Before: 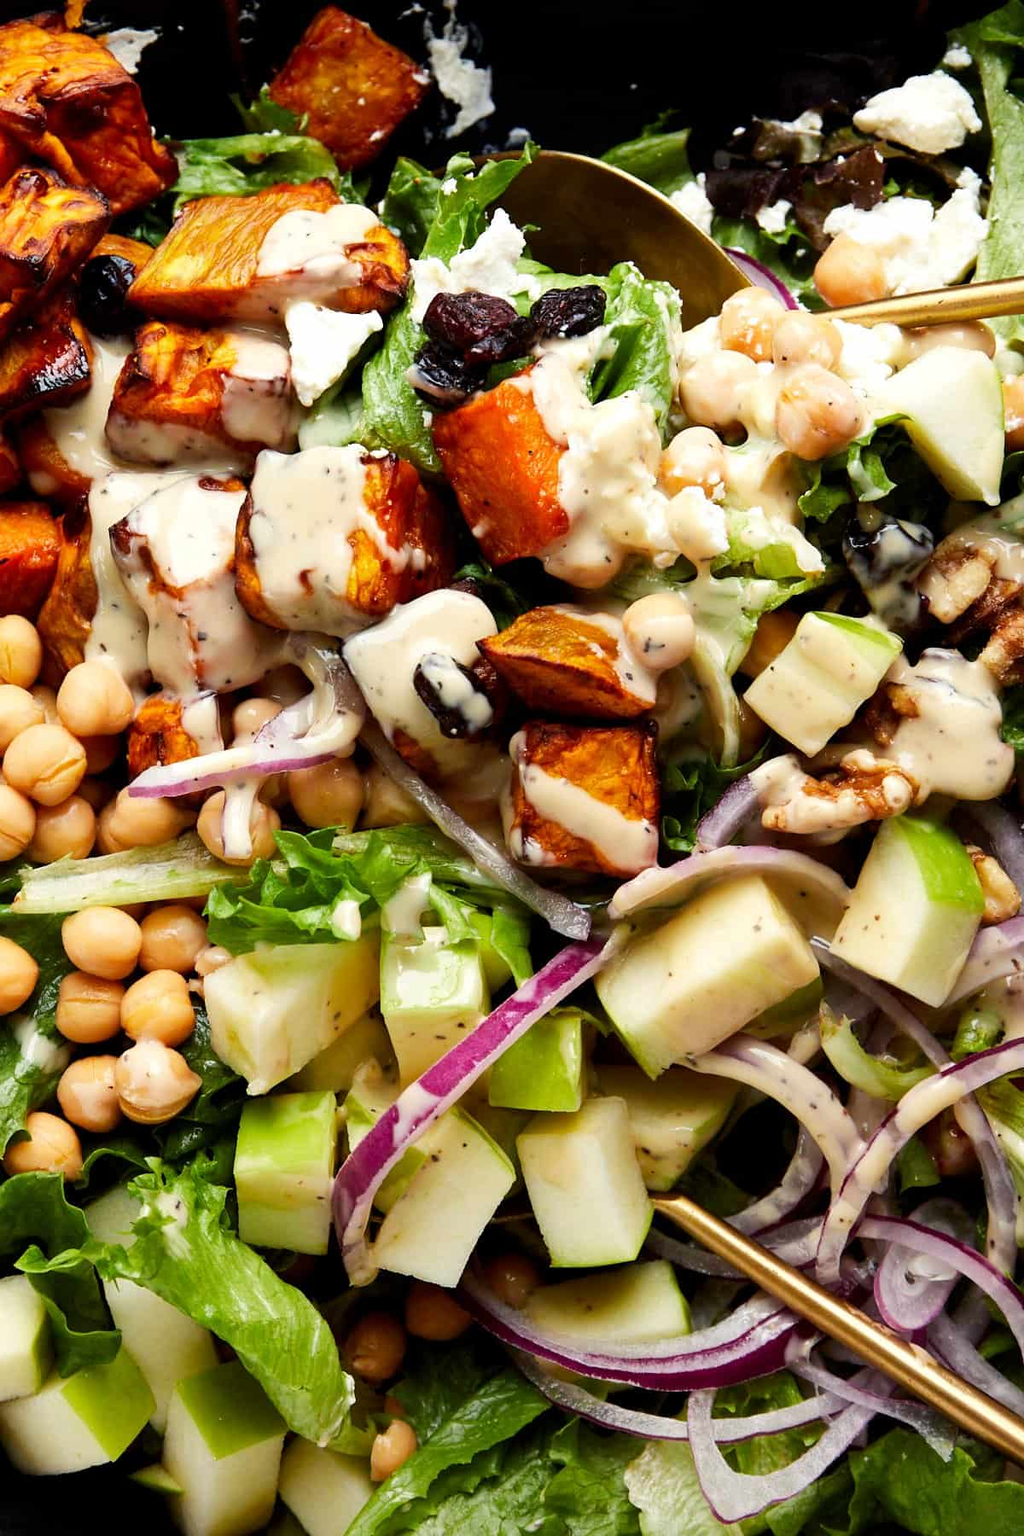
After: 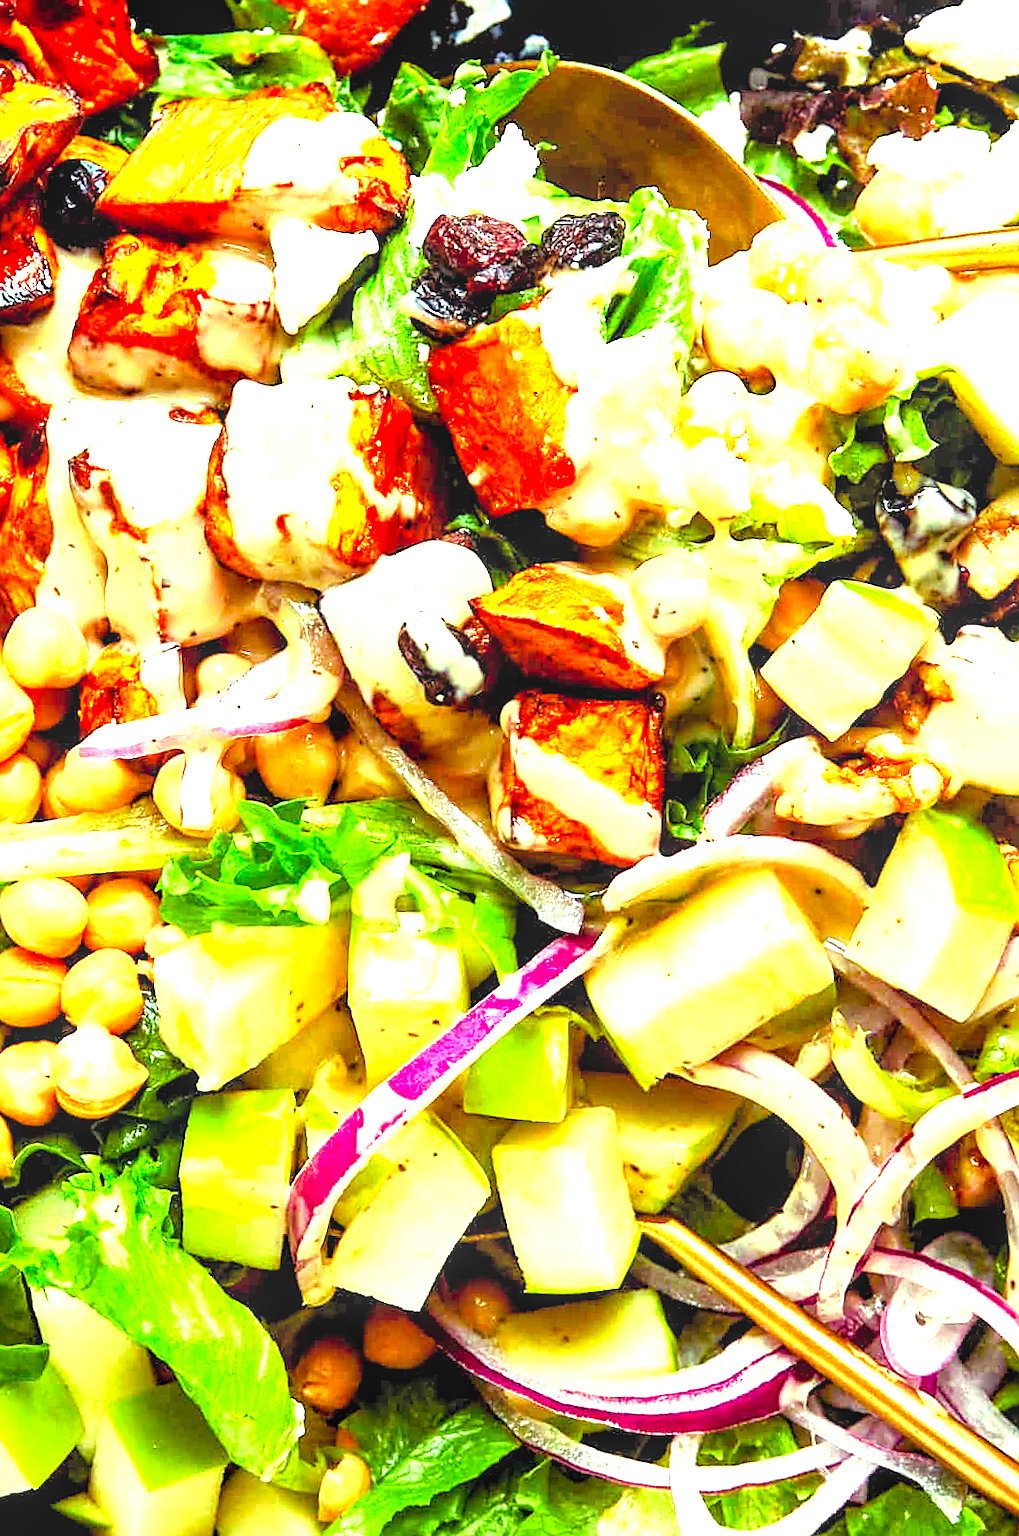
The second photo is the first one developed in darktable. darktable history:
exposure: black level correction 0.001, exposure 1.128 EV, compensate exposure bias true, compensate highlight preservation false
crop and rotate: angle -2.1°, left 3.147%, top 3.943%, right 1.649%, bottom 0.444%
sharpen: amount 0.496
color balance rgb: highlights gain › luminance 15.659%, highlights gain › chroma 7.055%, highlights gain › hue 125.29°, perceptual saturation grading › global saturation 20%, perceptual saturation grading › highlights -49.102%, perceptual saturation grading › shadows 25.46%, perceptual brilliance grading › global brilliance 17.989%
local contrast: on, module defaults
contrast brightness saturation: contrast 0.069, brightness 0.174, saturation 0.408
